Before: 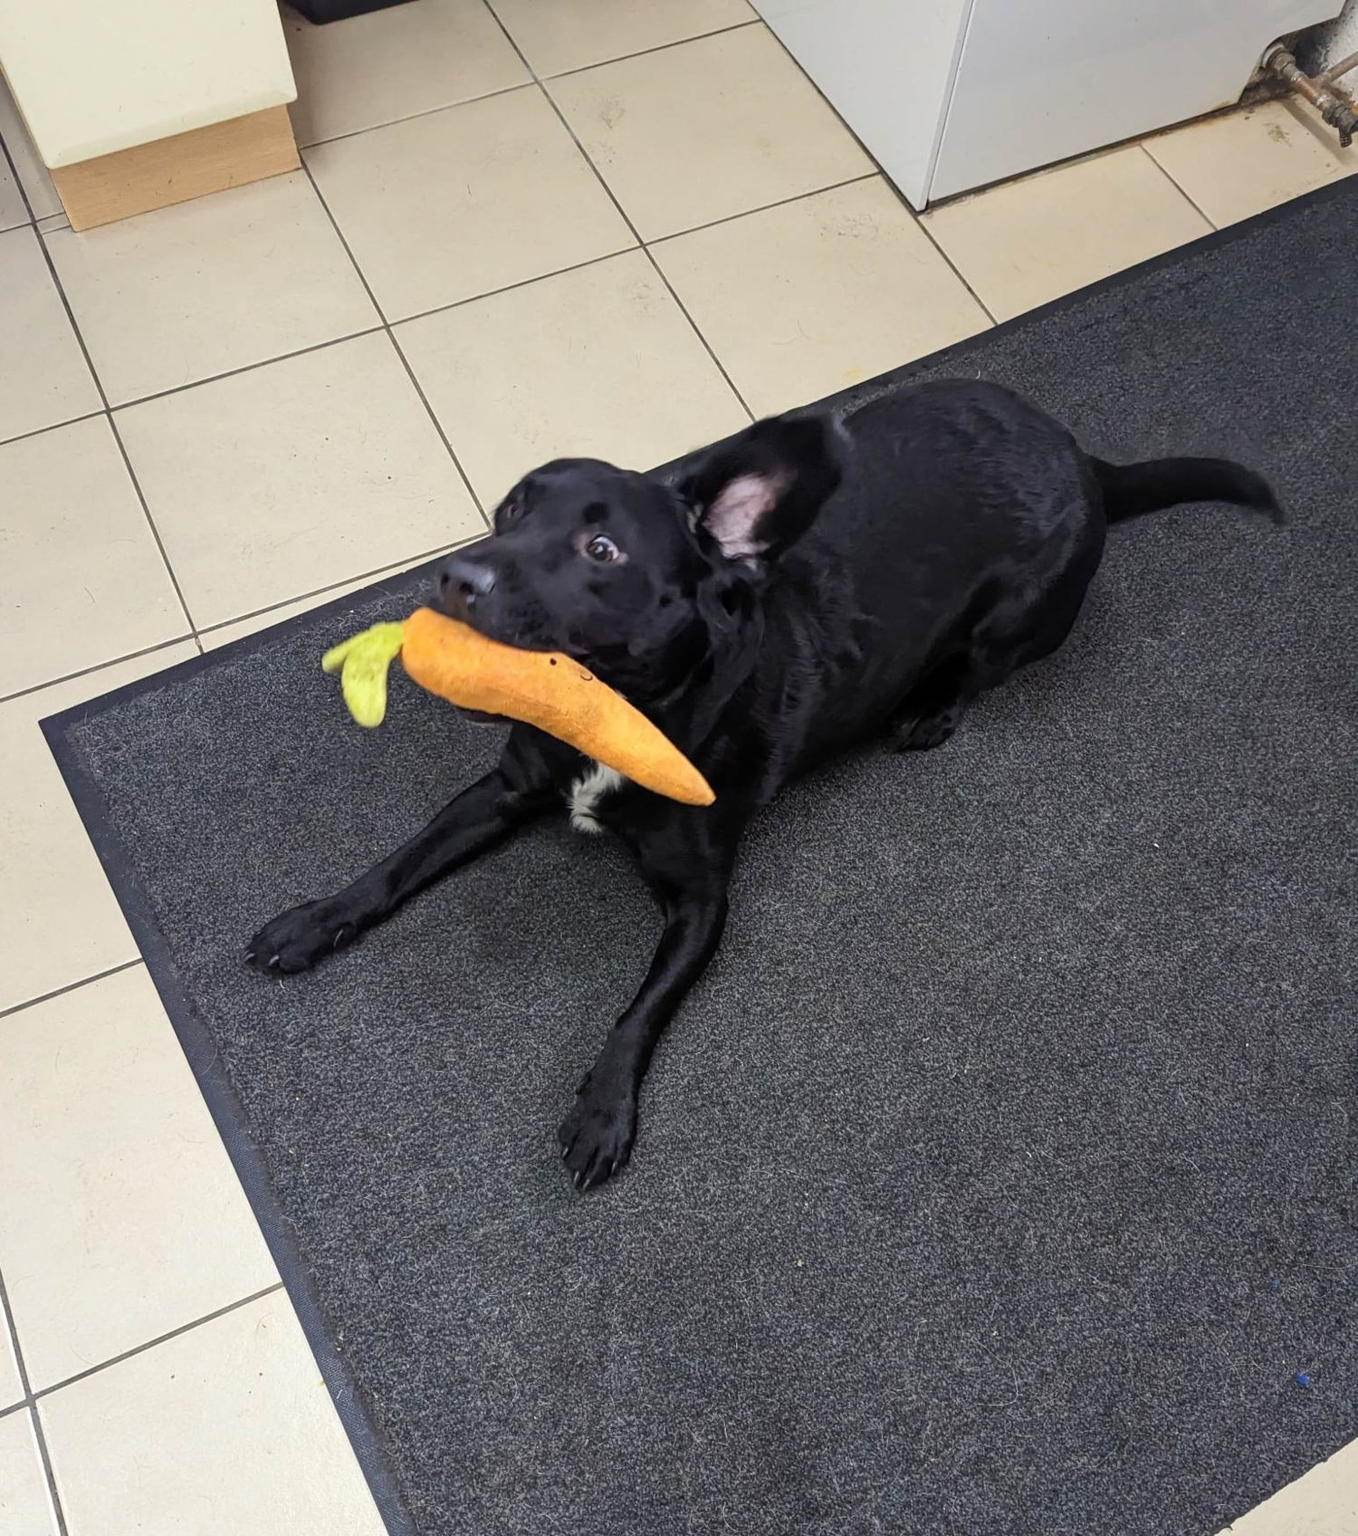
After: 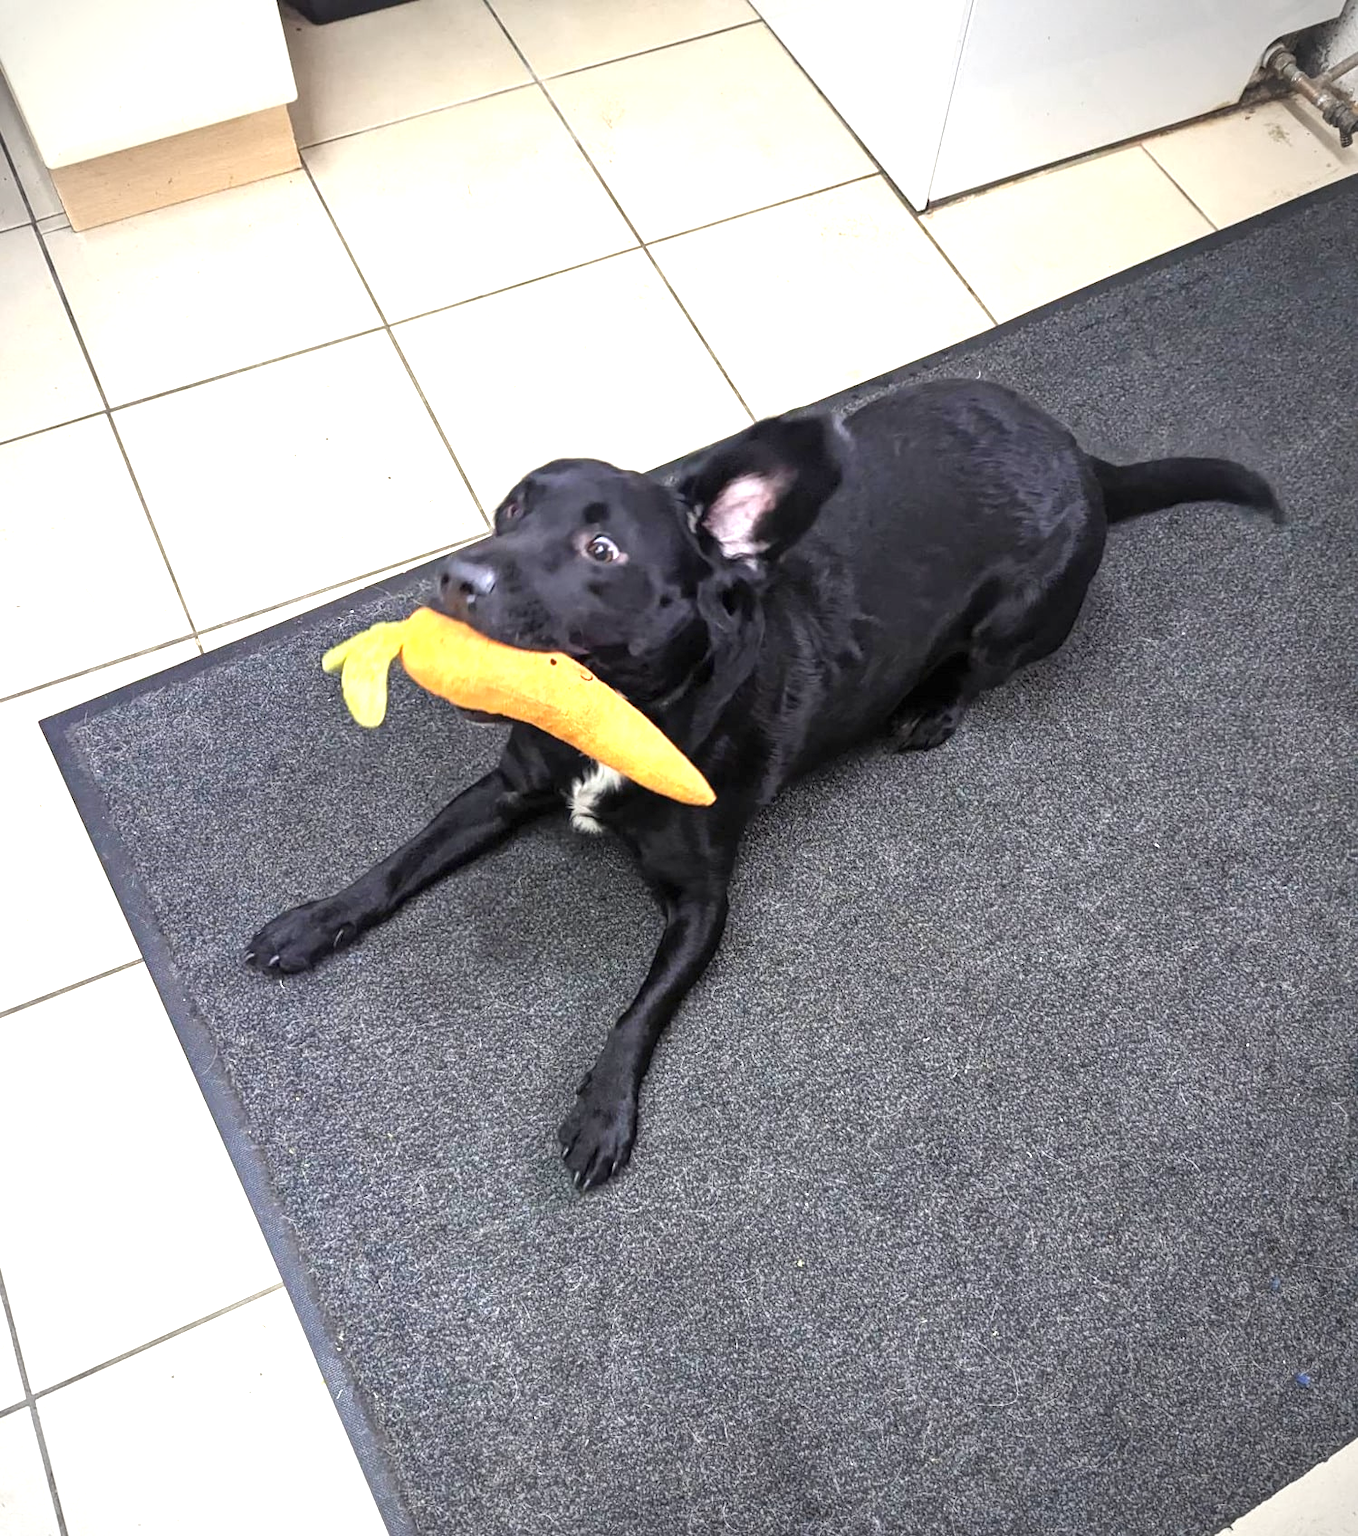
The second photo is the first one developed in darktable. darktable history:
exposure: black level correction 0, exposure 1.279 EV, compensate highlight preservation false
vignetting: on, module defaults
